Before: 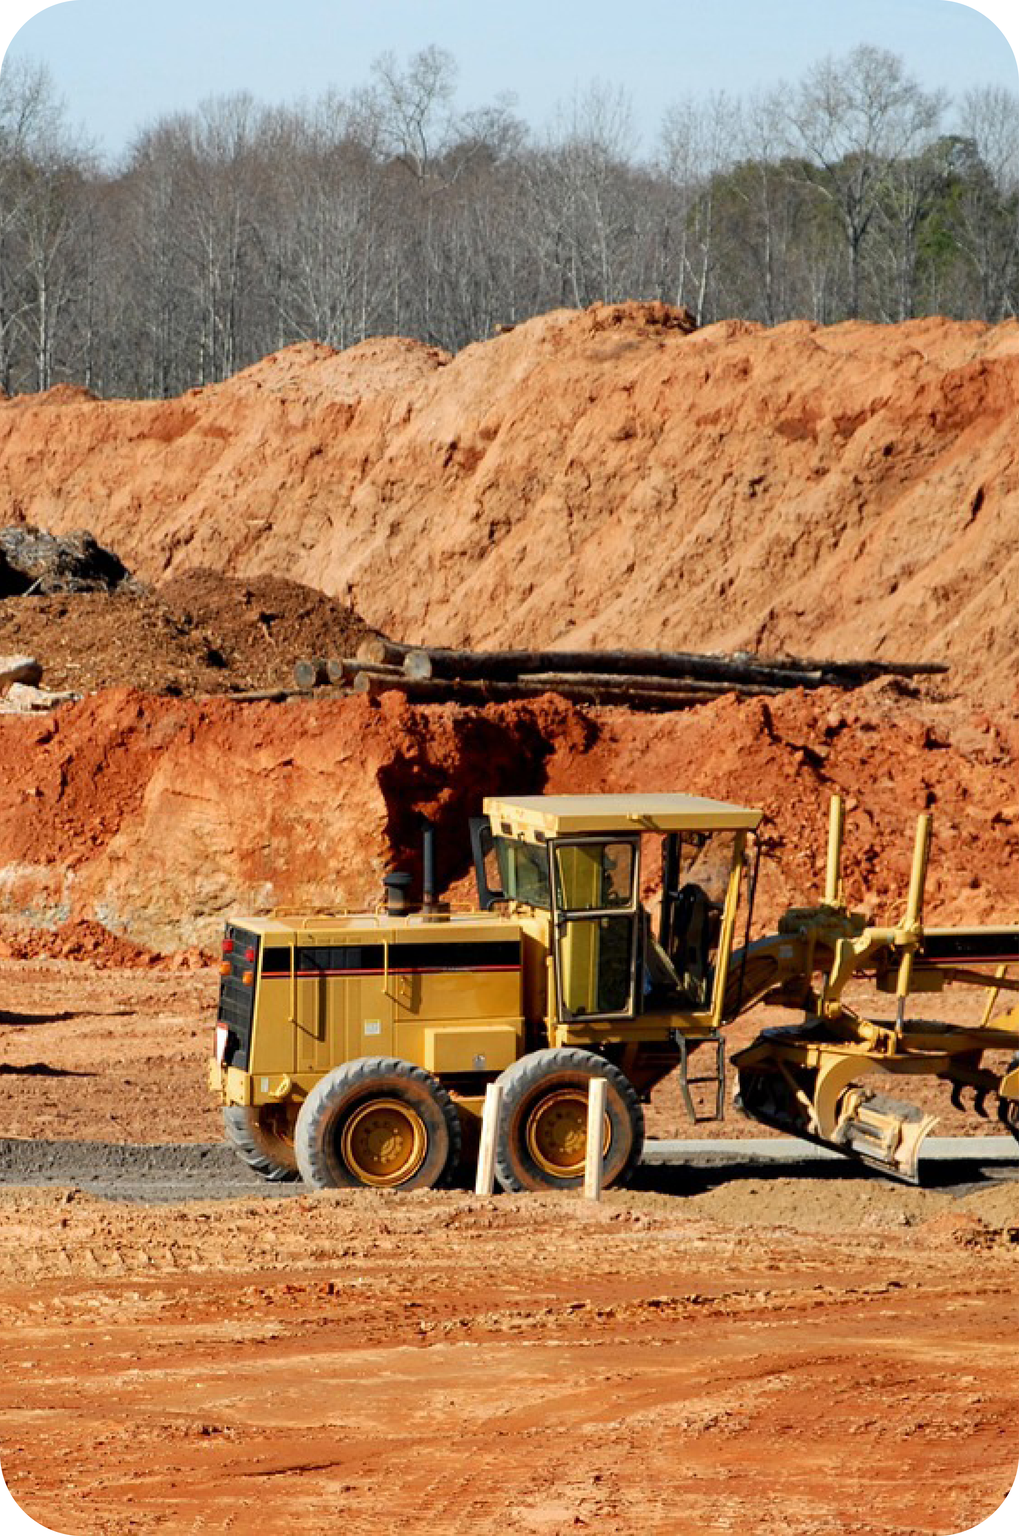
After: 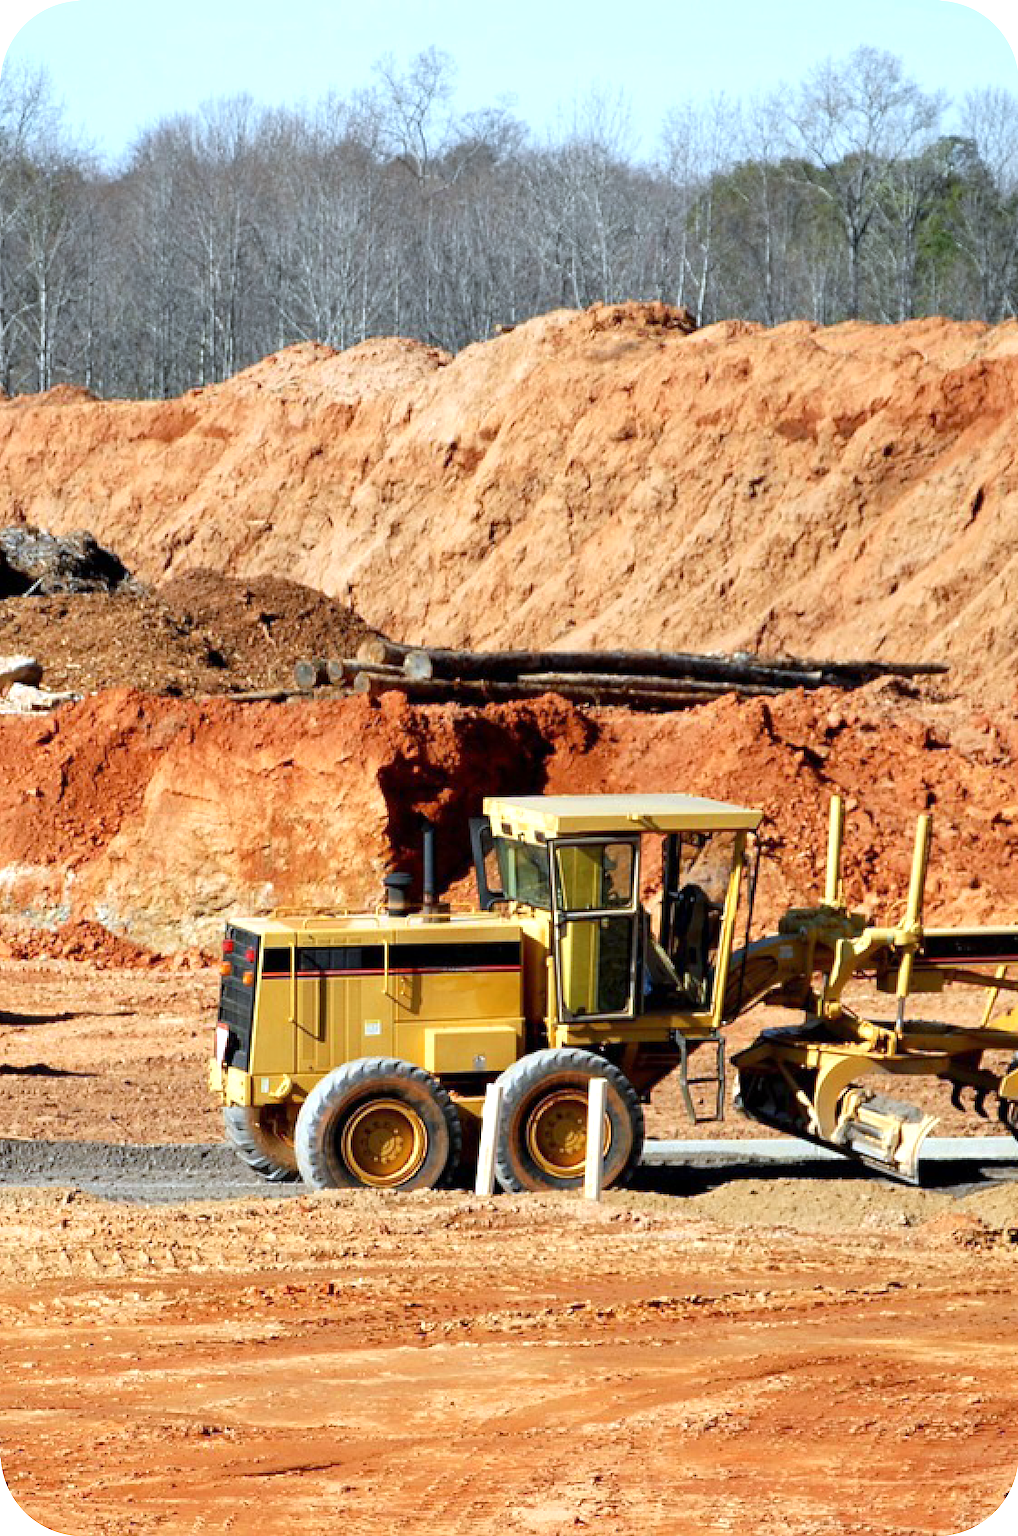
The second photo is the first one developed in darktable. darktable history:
sharpen: on, module defaults
exposure: exposure 0.6 EV, compensate highlight preservation false
white balance: red 0.924, blue 1.095
